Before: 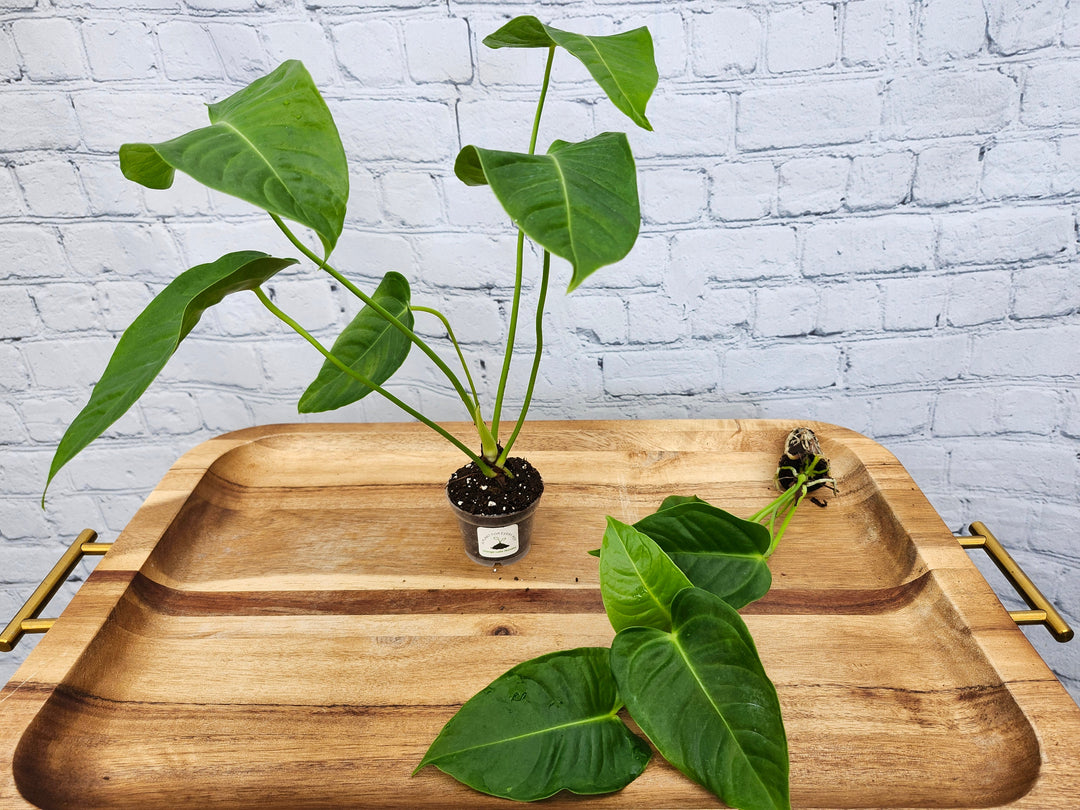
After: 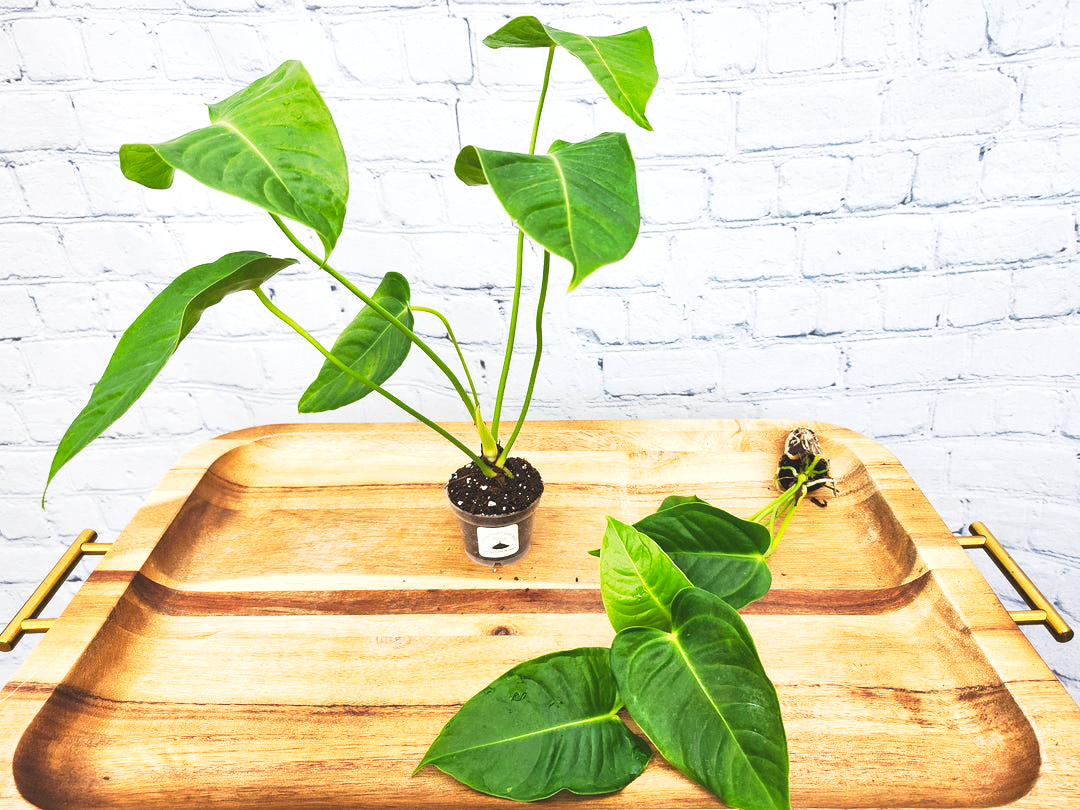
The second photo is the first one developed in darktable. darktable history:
exposure: black level correction -0.005, exposure 1.007 EV, compensate highlight preservation false
contrast brightness saturation: contrast -0.128
local contrast: mode bilateral grid, contrast 20, coarseness 50, detail 119%, midtone range 0.2
tone curve: curves: ch0 [(0, 0.024) (0.031, 0.027) (0.113, 0.069) (0.198, 0.18) (0.304, 0.303) (0.441, 0.462) (0.557, 0.6) (0.711, 0.79) (0.812, 0.878) (0.927, 0.935) (1, 0.963)]; ch1 [(0, 0) (0.222, 0.2) (0.343, 0.325) (0.45, 0.441) (0.502, 0.501) (0.527, 0.534) (0.55, 0.561) (0.632, 0.656) (0.735, 0.754) (1, 1)]; ch2 [(0, 0) (0.249, 0.222) (0.352, 0.348) (0.424, 0.439) (0.476, 0.482) (0.499, 0.501) (0.517, 0.516) (0.532, 0.544) (0.558, 0.585) (0.596, 0.629) (0.726, 0.745) (0.82, 0.796) (0.998, 0.928)], preserve colors none
